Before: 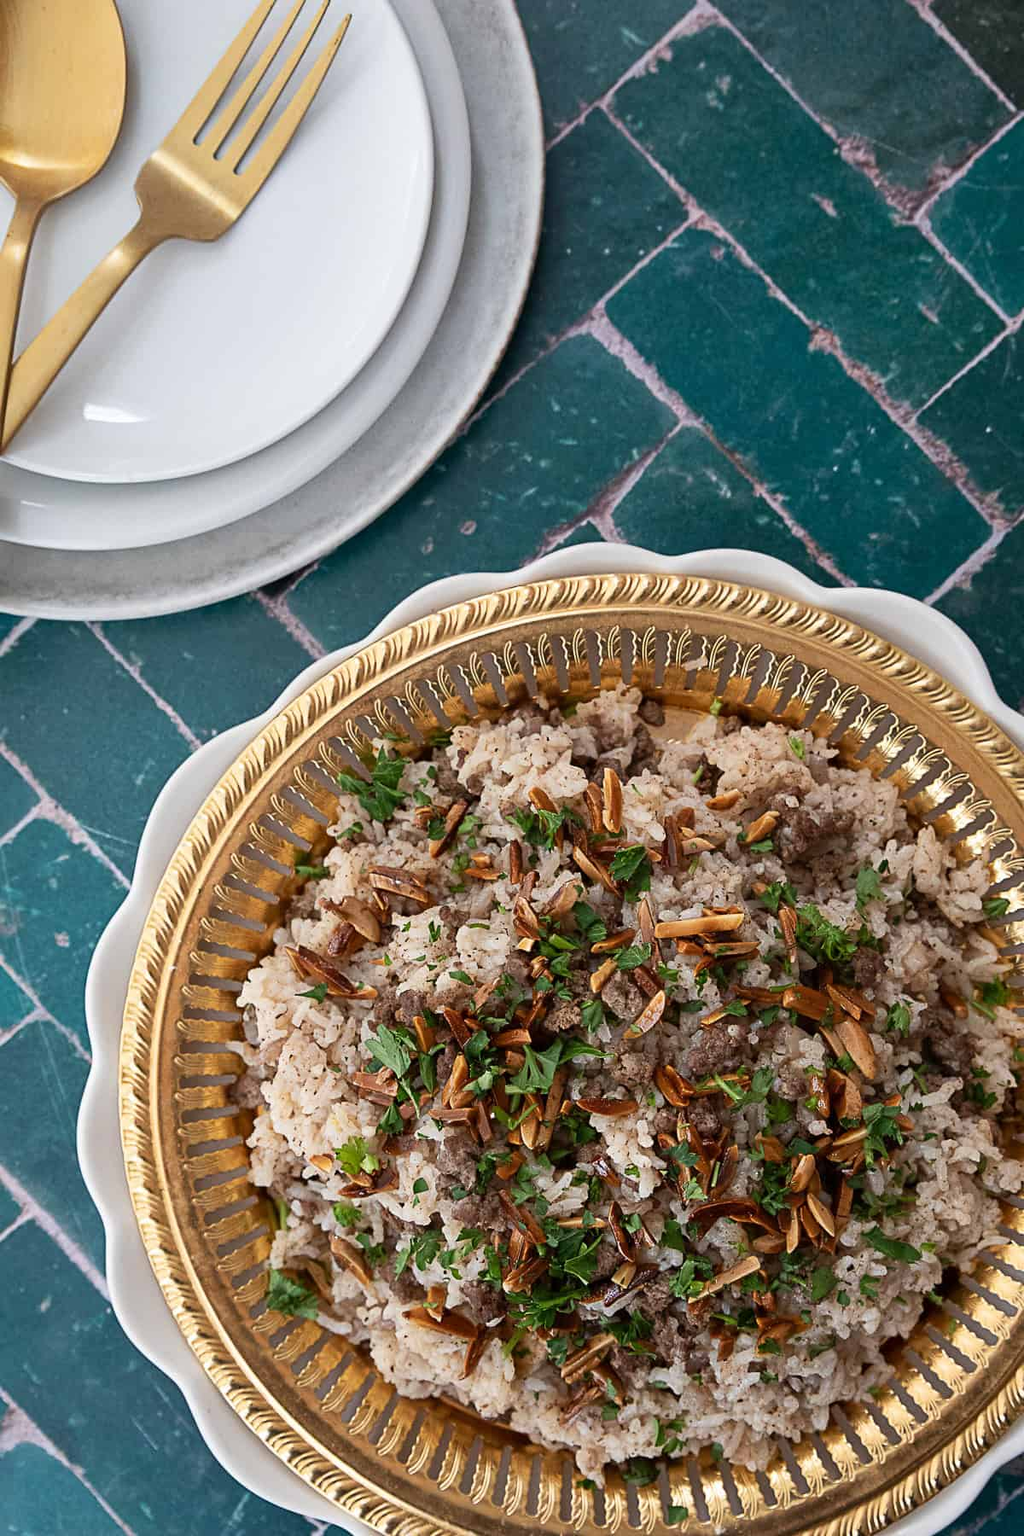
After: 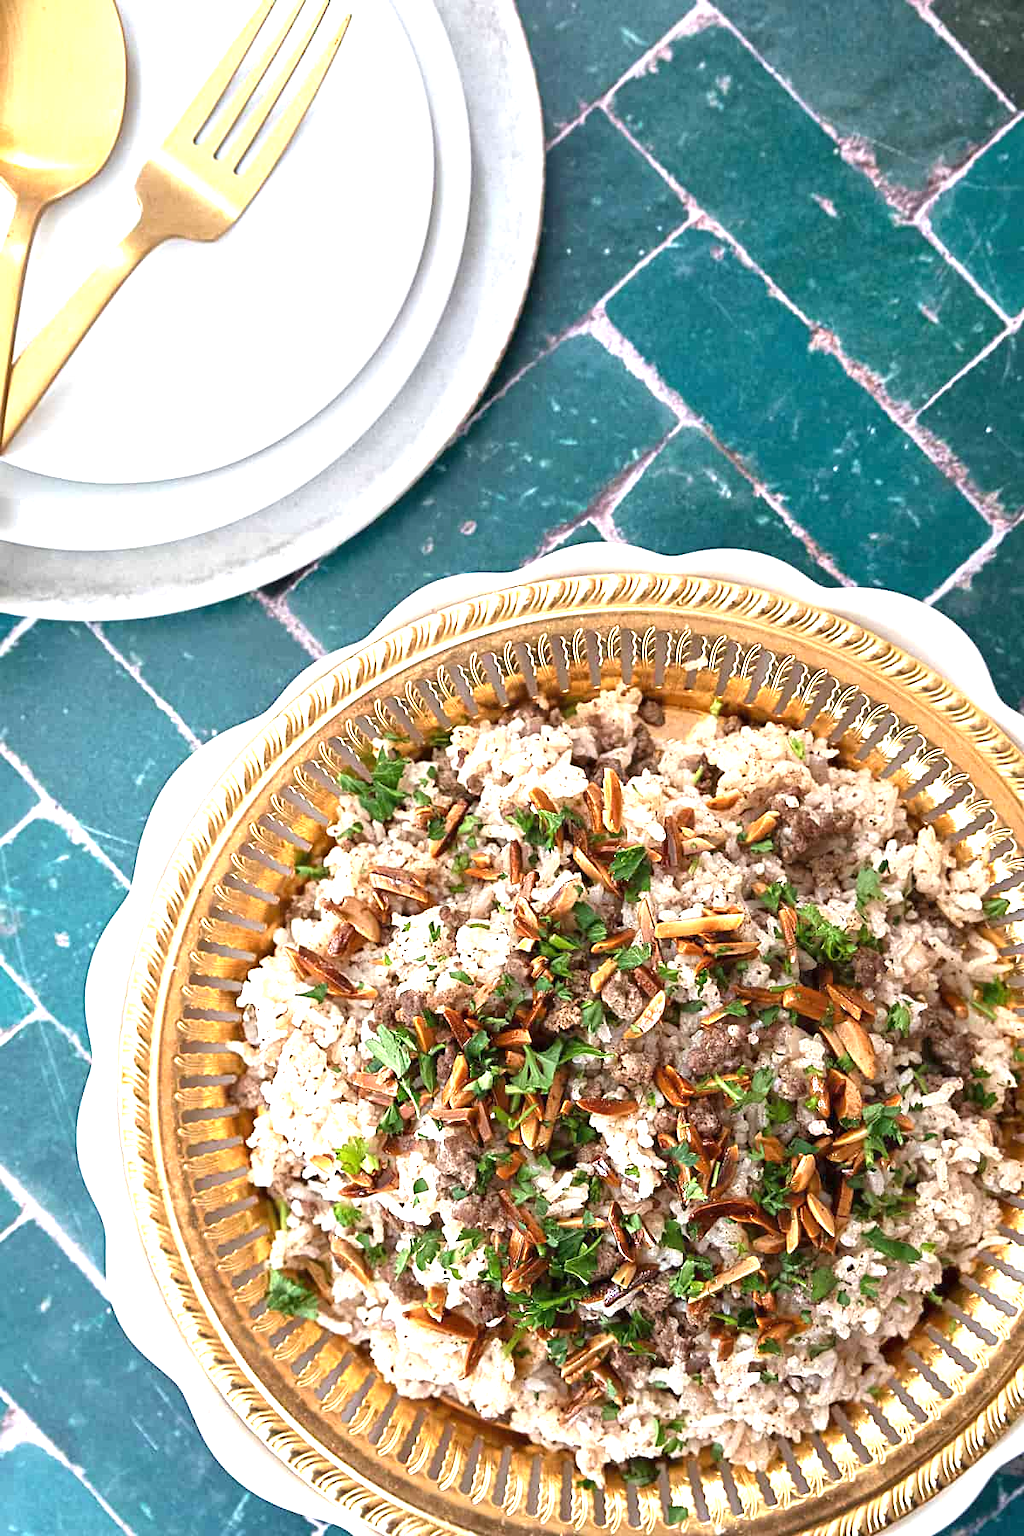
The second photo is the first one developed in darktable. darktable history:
exposure: black level correction 0, exposure 1.386 EV, compensate exposure bias true, compensate highlight preservation false
